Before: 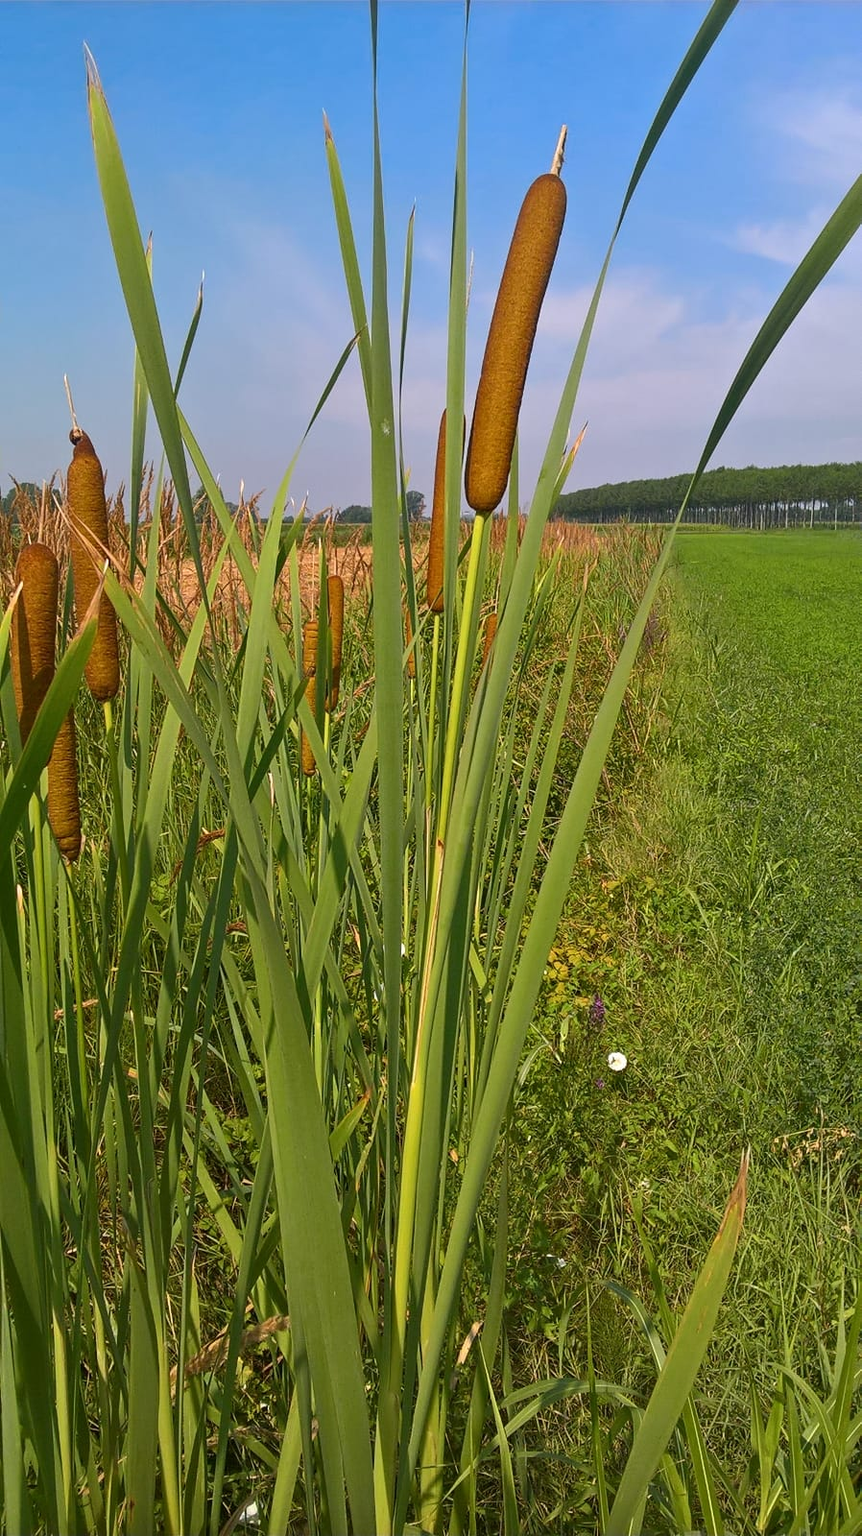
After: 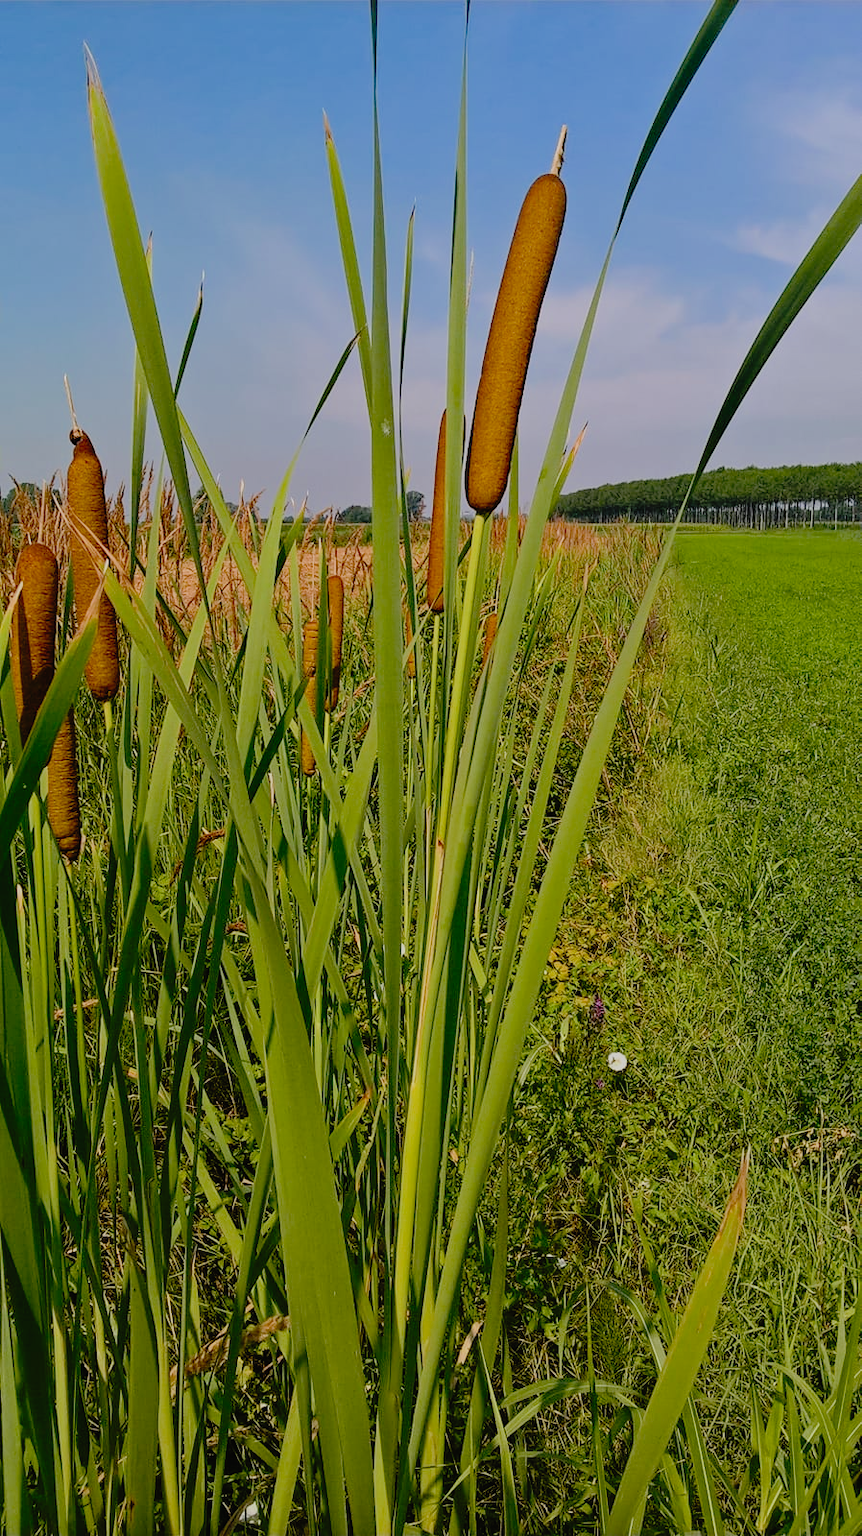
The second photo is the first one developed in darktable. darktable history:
exposure: exposure 0.127 EV, compensate highlight preservation false
filmic rgb: black relative exposure -8.45 EV, white relative exposure 4.66 EV, threshold 3.04 EV, hardness 3.82, enable highlight reconstruction true
haze removal: compatibility mode true, adaptive false
tone curve: curves: ch0 [(0, 0.013) (0.181, 0.074) (0.337, 0.304) (0.498, 0.485) (0.78, 0.742) (0.993, 0.954)]; ch1 [(0, 0) (0.294, 0.184) (0.359, 0.34) (0.362, 0.35) (0.43, 0.41) (0.469, 0.463) (0.495, 0.502) (0.54, 0.563) (0.612, 0.641) (1, 1)]; ch2 [(0, 0) (0.44, 0.437) (0.495, 0.502) (0.524, 0.534) (0.557, 0.56) (0.634, 0.654) (0.728, 0.722) (1, 1)], preserve colors none
